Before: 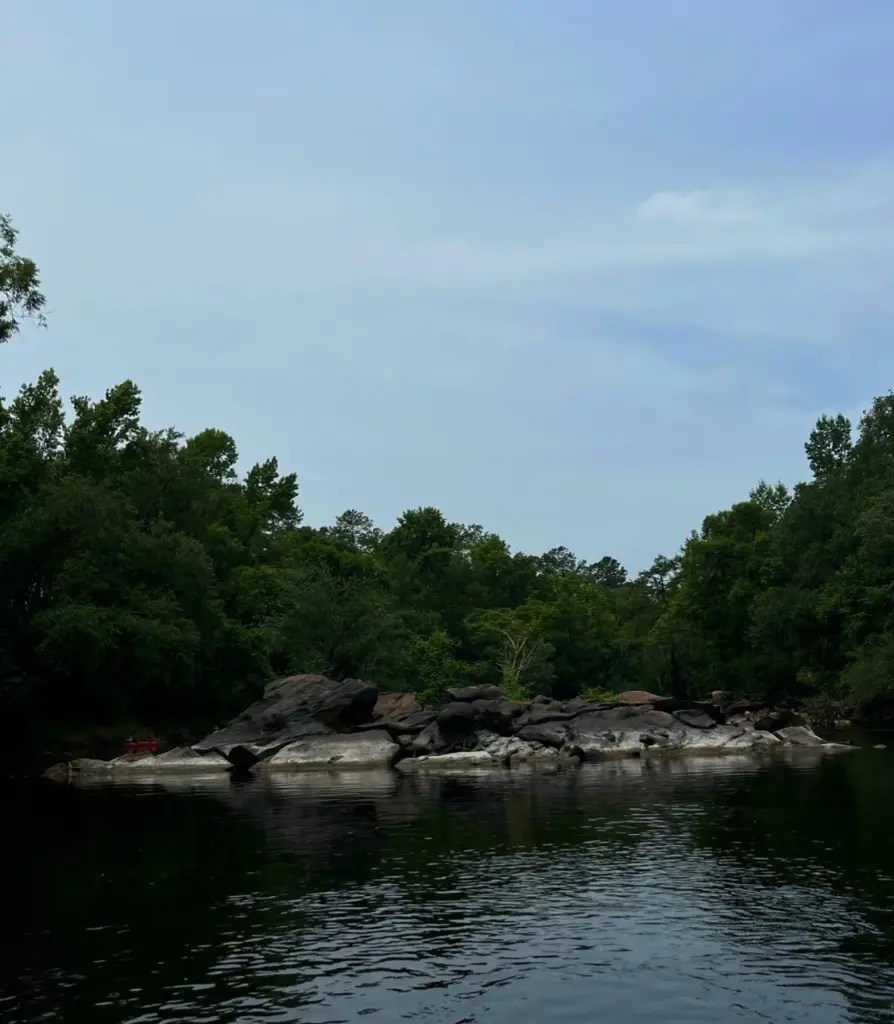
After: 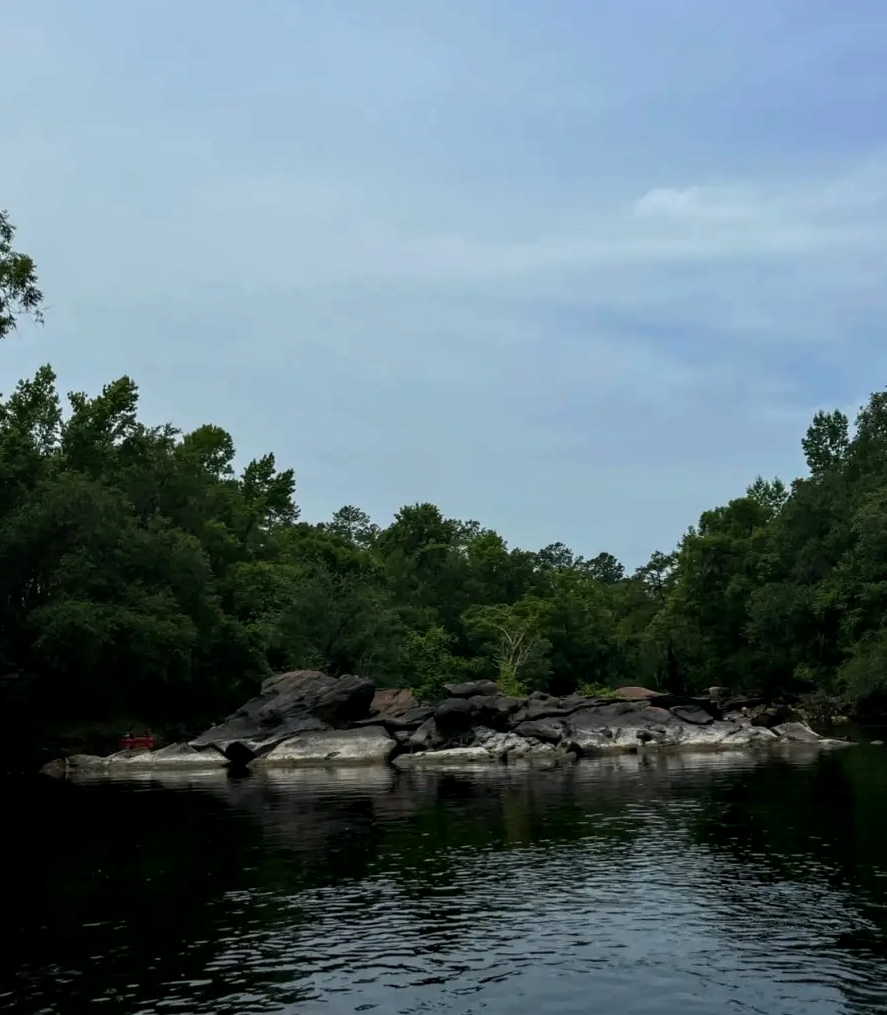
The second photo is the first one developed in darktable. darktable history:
local contrast: on, module defaults
exposure: black level correction 0.001, compensate highlight preservation false
crop: left 0.434%, top 0.485%, right 0.244%, bottom 0.386%
